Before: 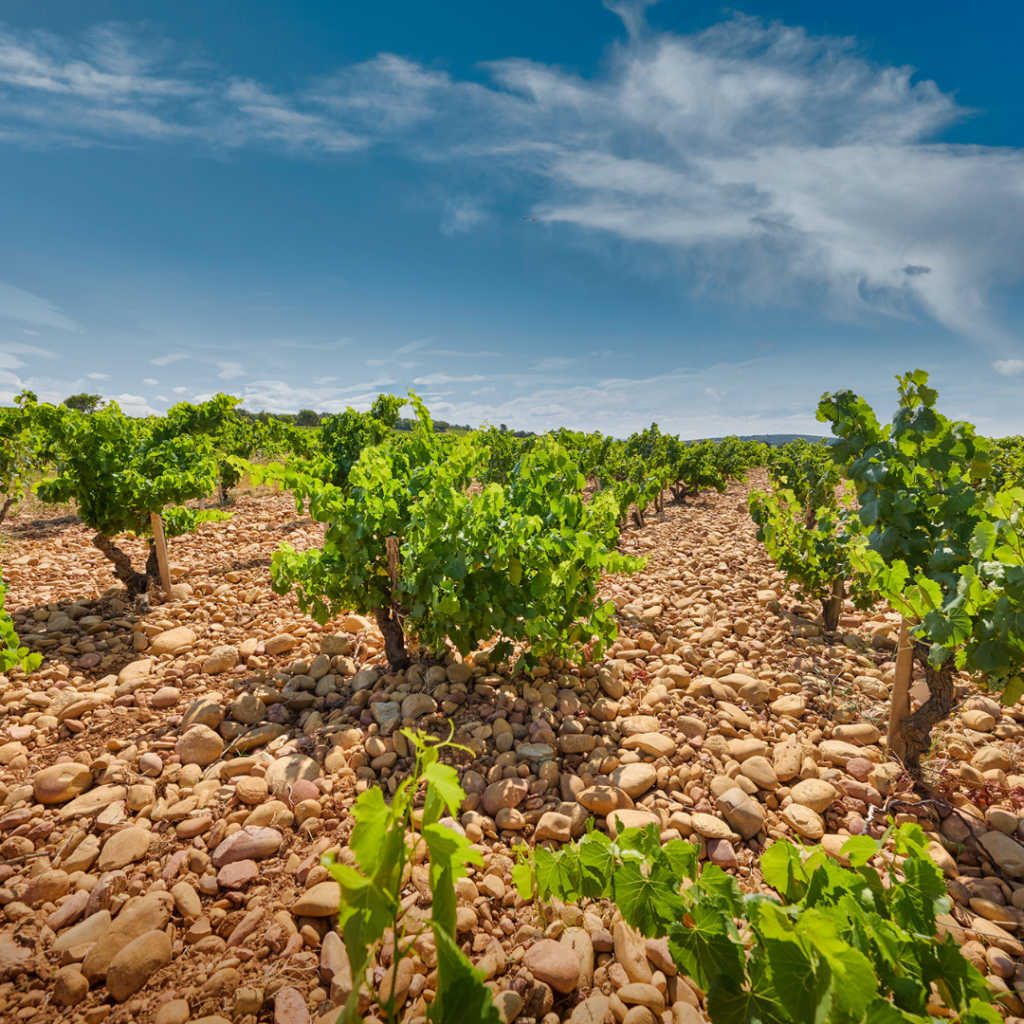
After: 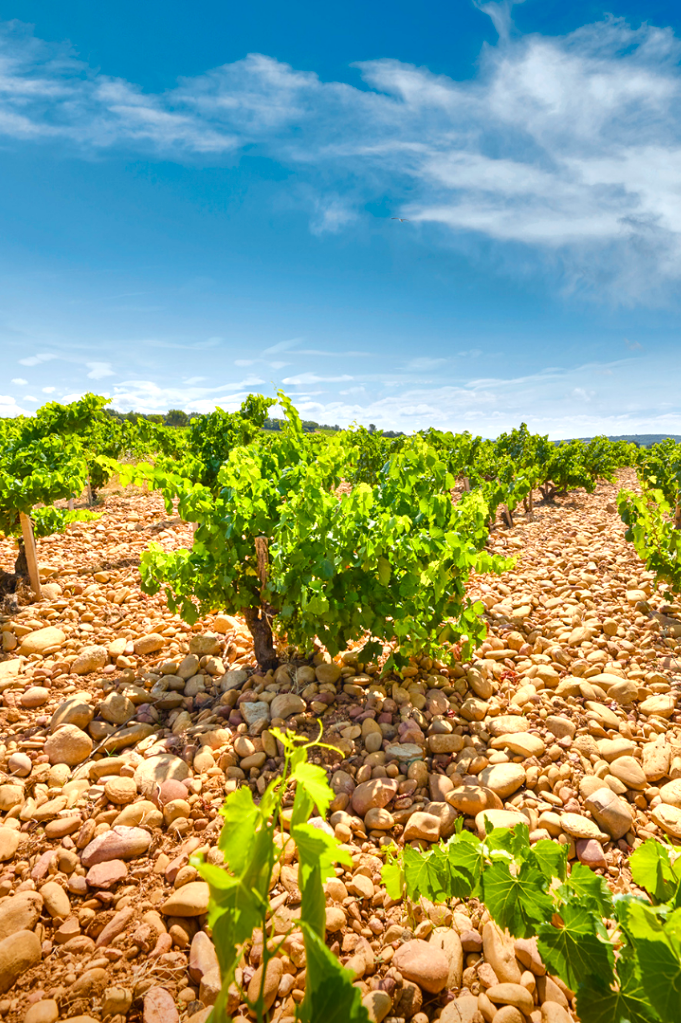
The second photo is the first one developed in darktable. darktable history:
color balance rgb: perceptual saturation grading › global saturation 15.816%, perceptual saturation grading › highlights -19.07%, perceptual saturation grading › shadows 20.532%, global vibrance 20%
exposure: black level correction 0, exposure 0.7 EV, compensate highlight preservation false
crop and rotate: left 12.885%, right 20.574%
